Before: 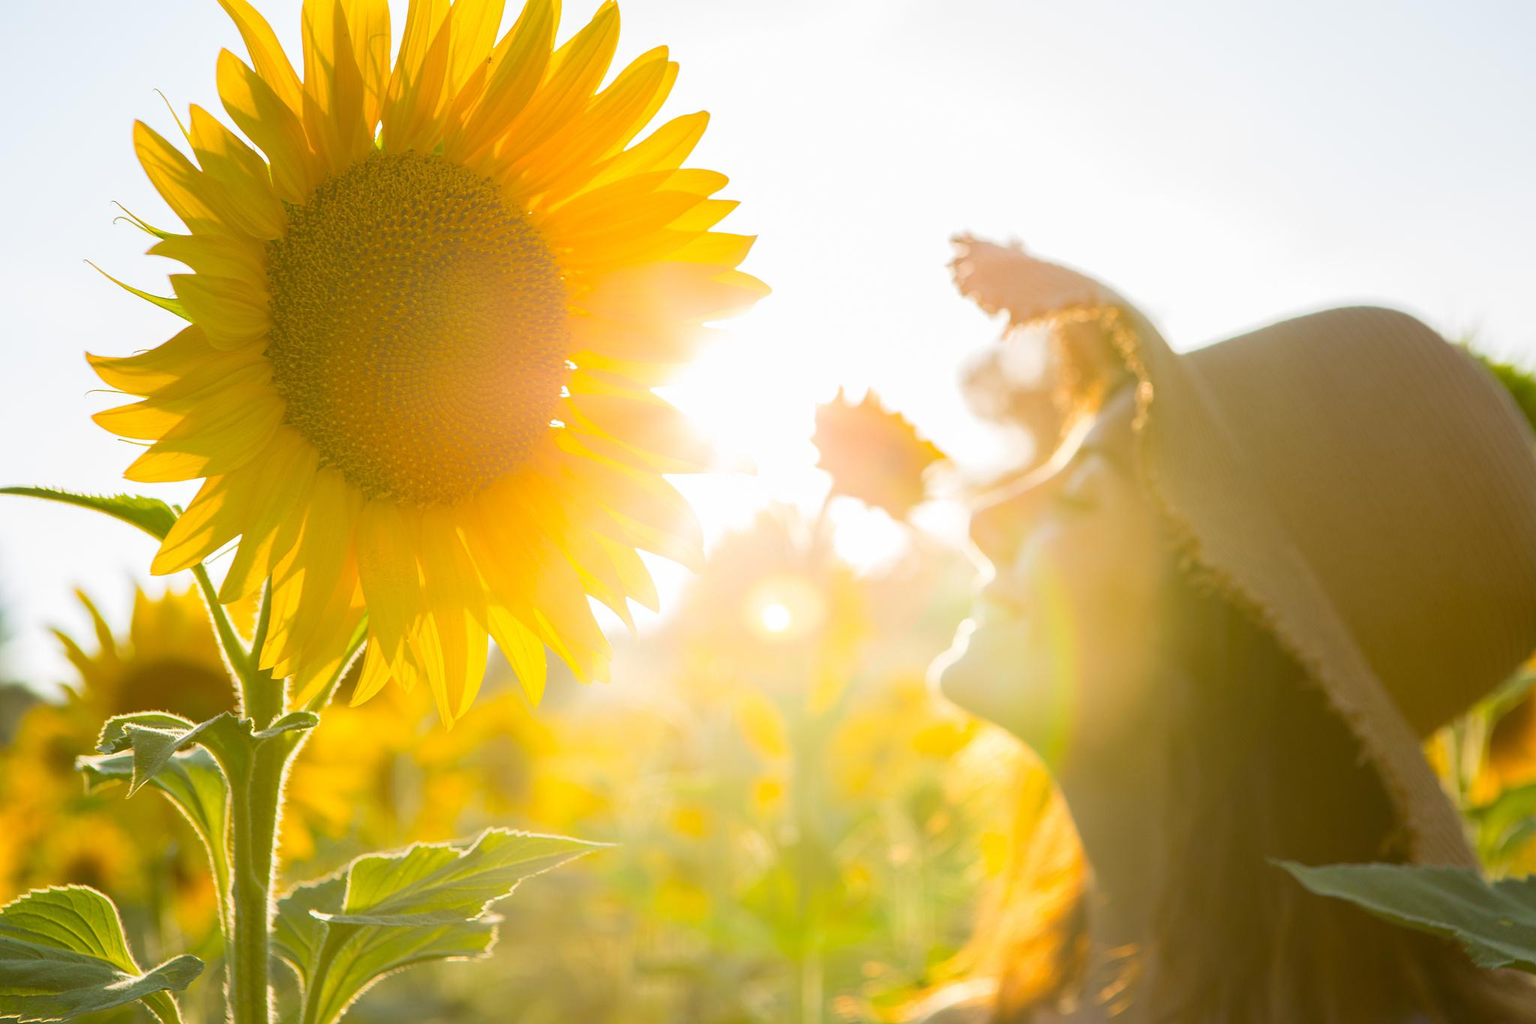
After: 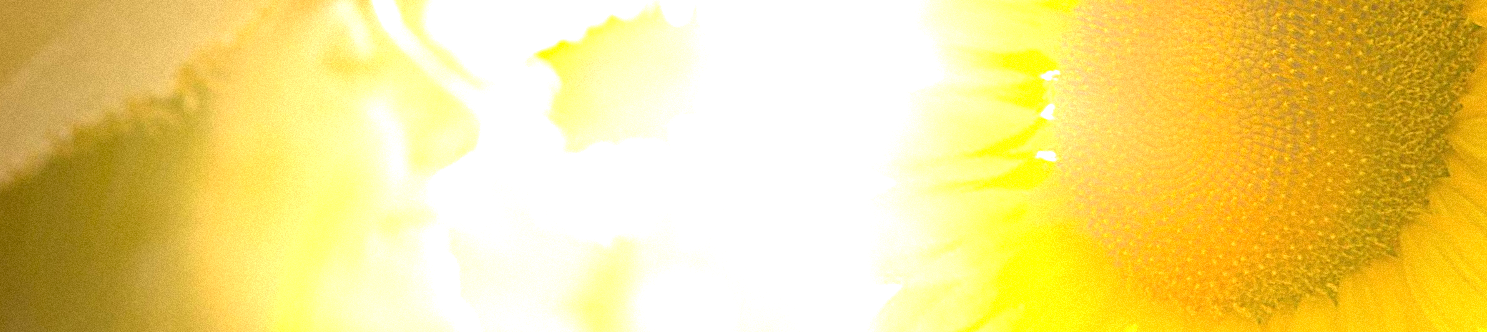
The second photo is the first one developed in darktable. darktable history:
crop and rotate: angle 16.12°, top 30.835%, bottom 35.653%
exposure: black level correction 0, exposure 1.2 EV, compensate highlight preservation false
sharpen: on, module defaults
grain: mid-tones bias 0%
